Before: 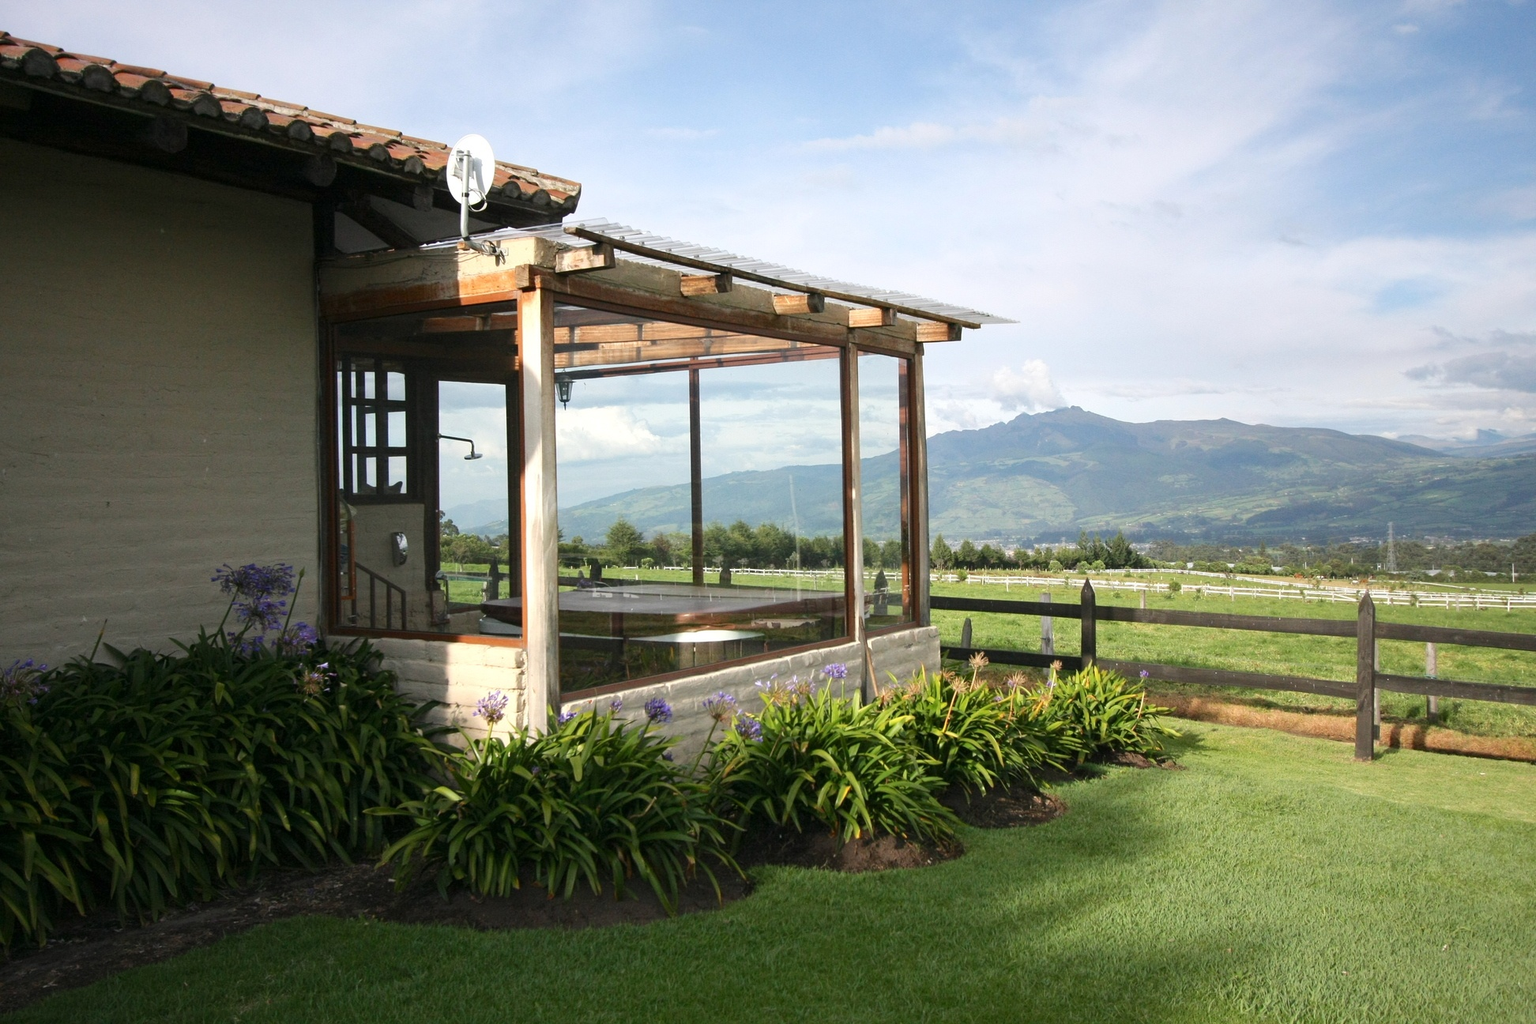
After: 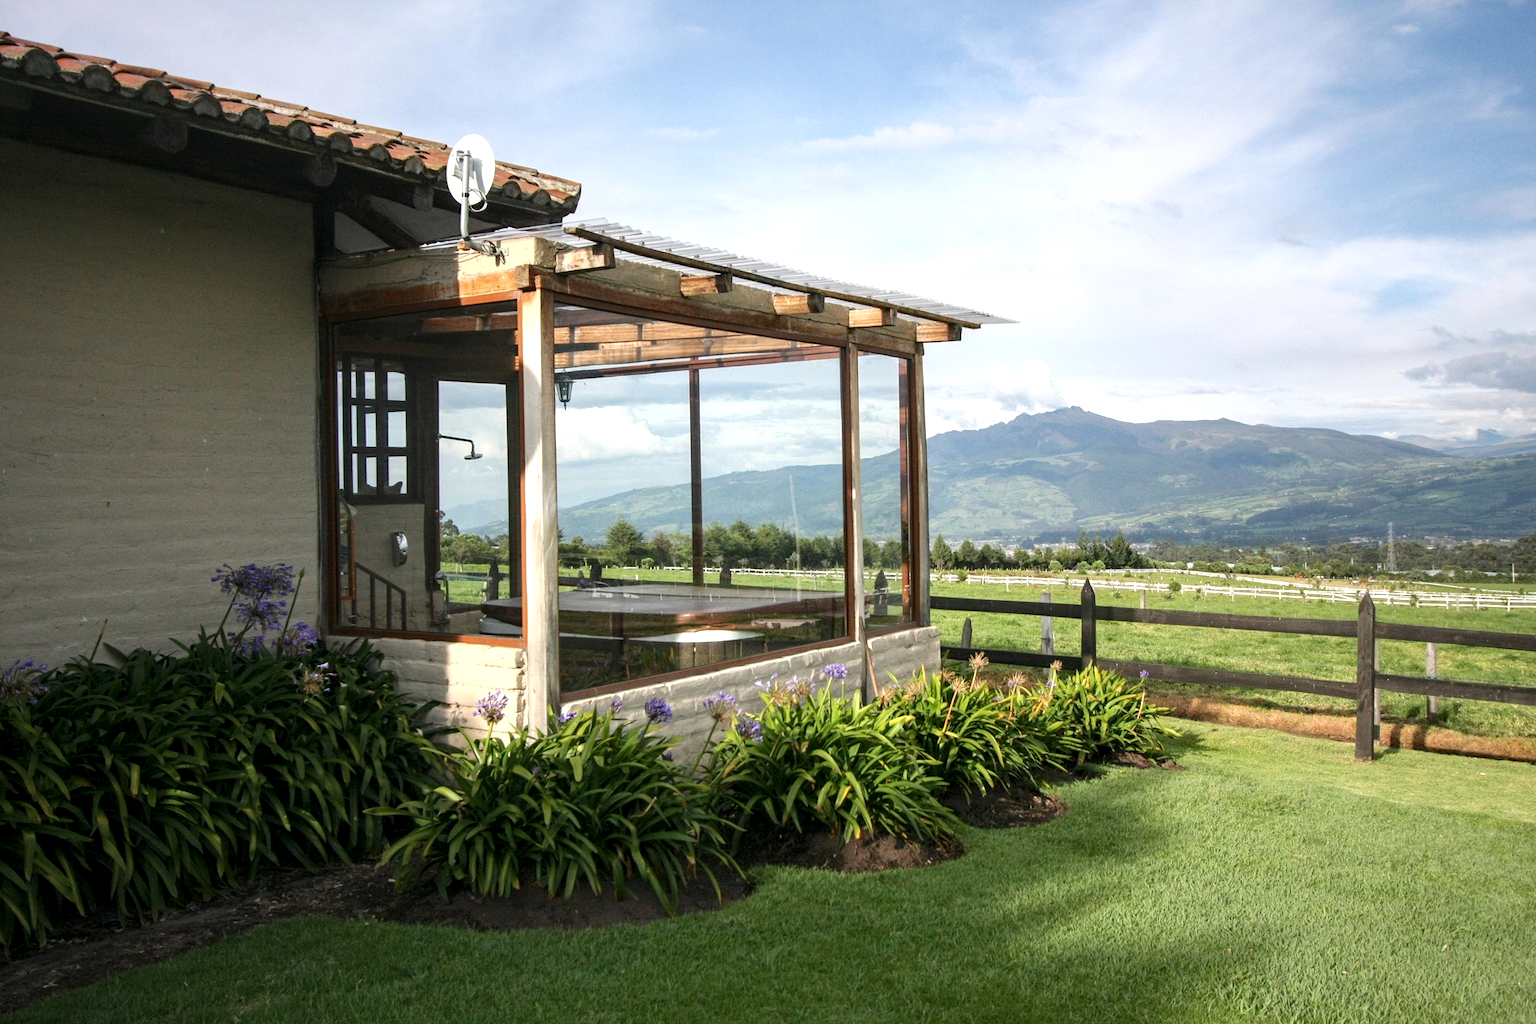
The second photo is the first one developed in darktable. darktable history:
local contrast: detail 130%
levels: levels [0, 0.48, 0.961]
